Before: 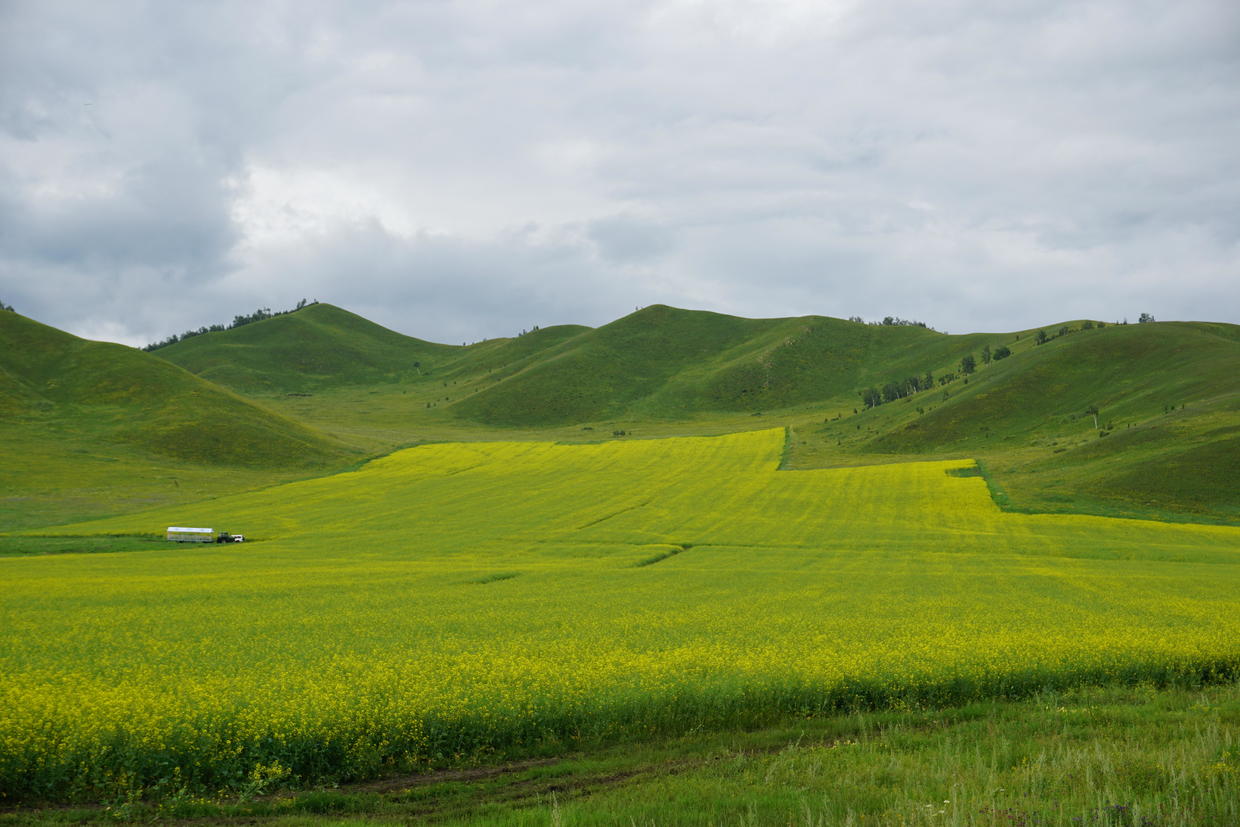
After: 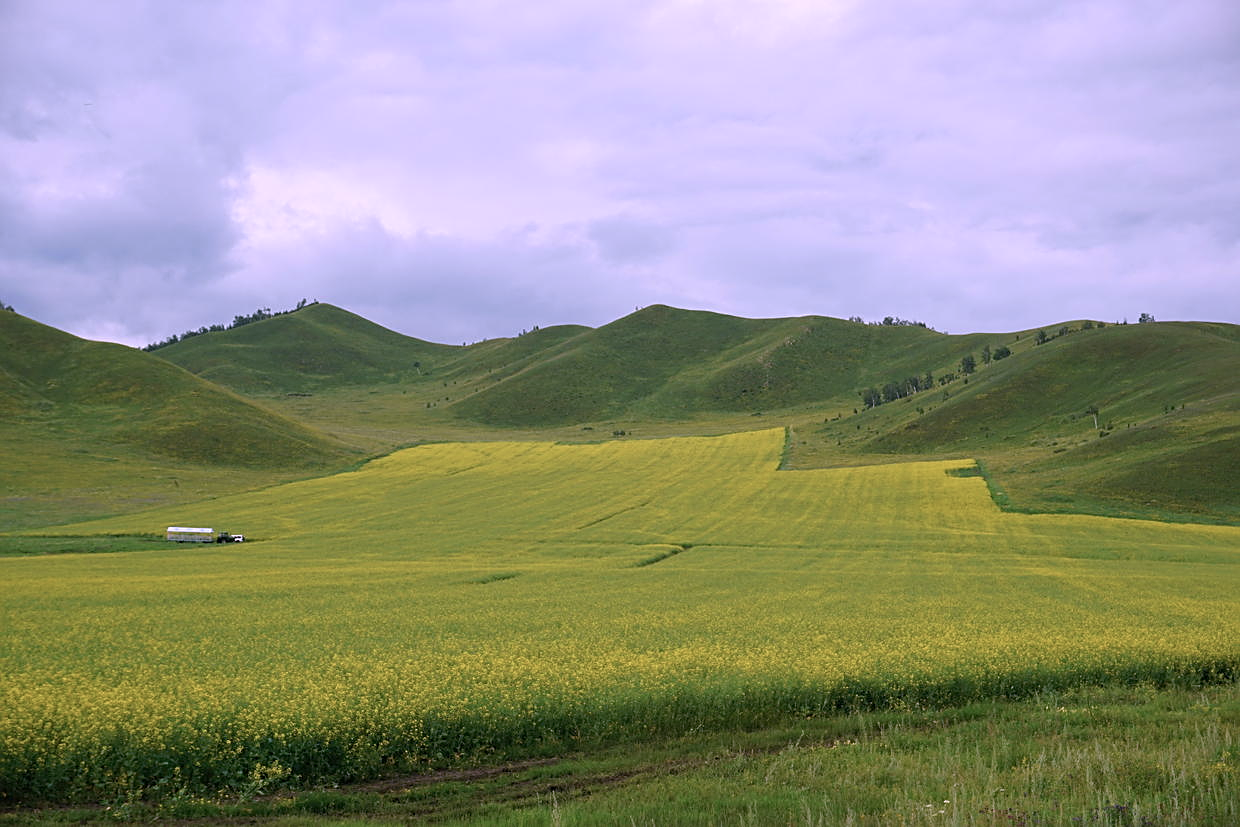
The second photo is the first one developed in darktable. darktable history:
sharpen: on, module defaults
color correction: highlights a* 15.22, highlights b* -24.31
